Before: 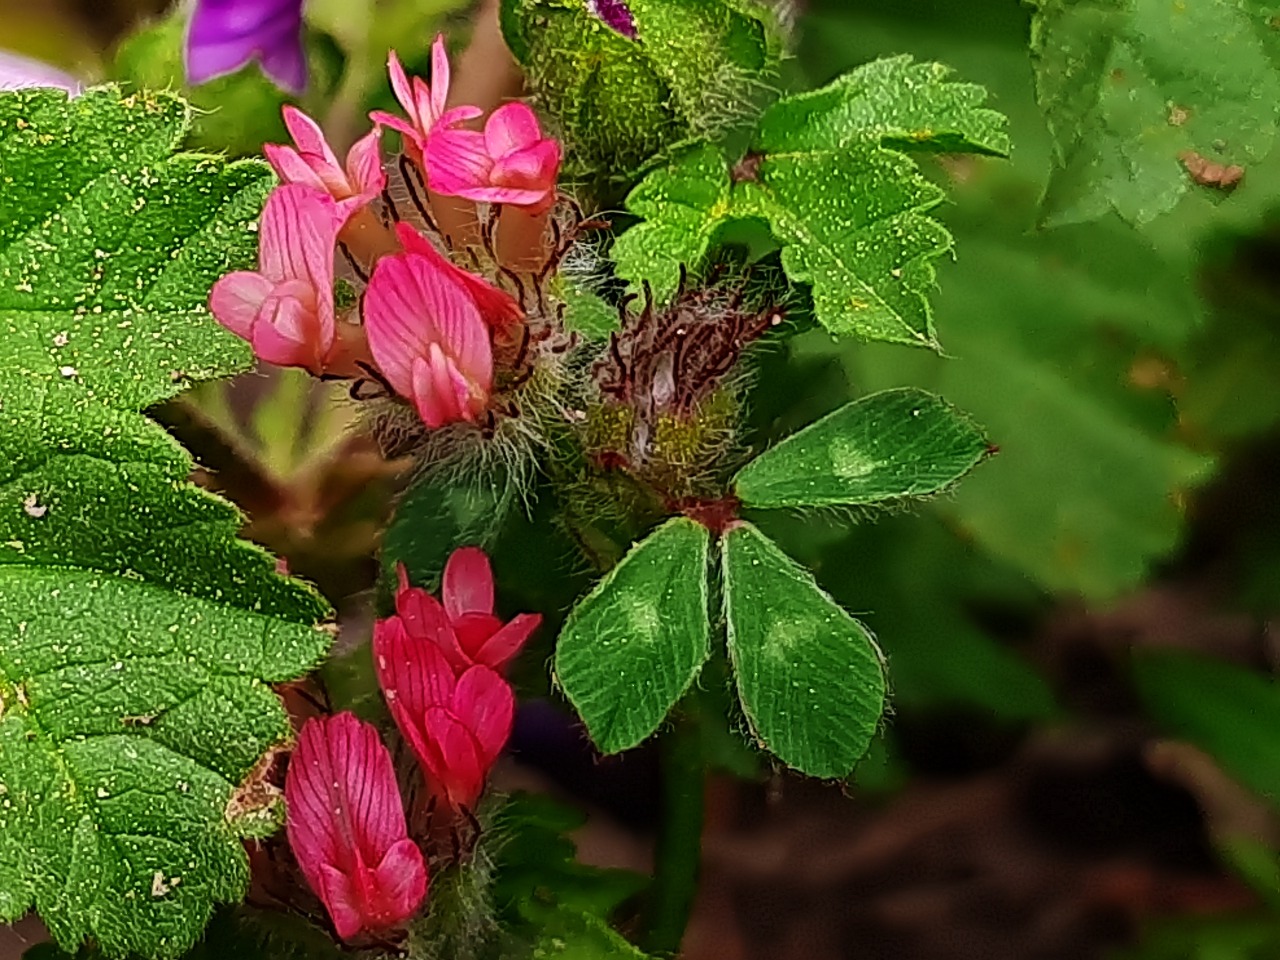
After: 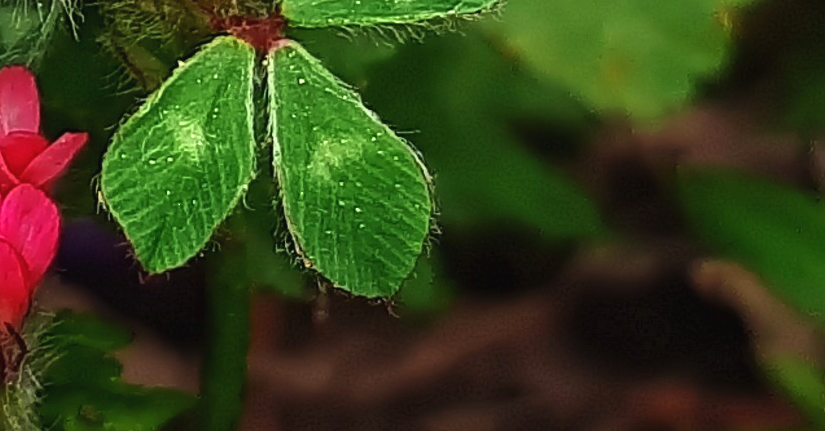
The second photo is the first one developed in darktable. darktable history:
exposure: black level correction -0.002, exposure 0.533 EV, compensate highlight preservation false
crop and rotate: left 35.487%, top 50.12%, bottom 4.95%
